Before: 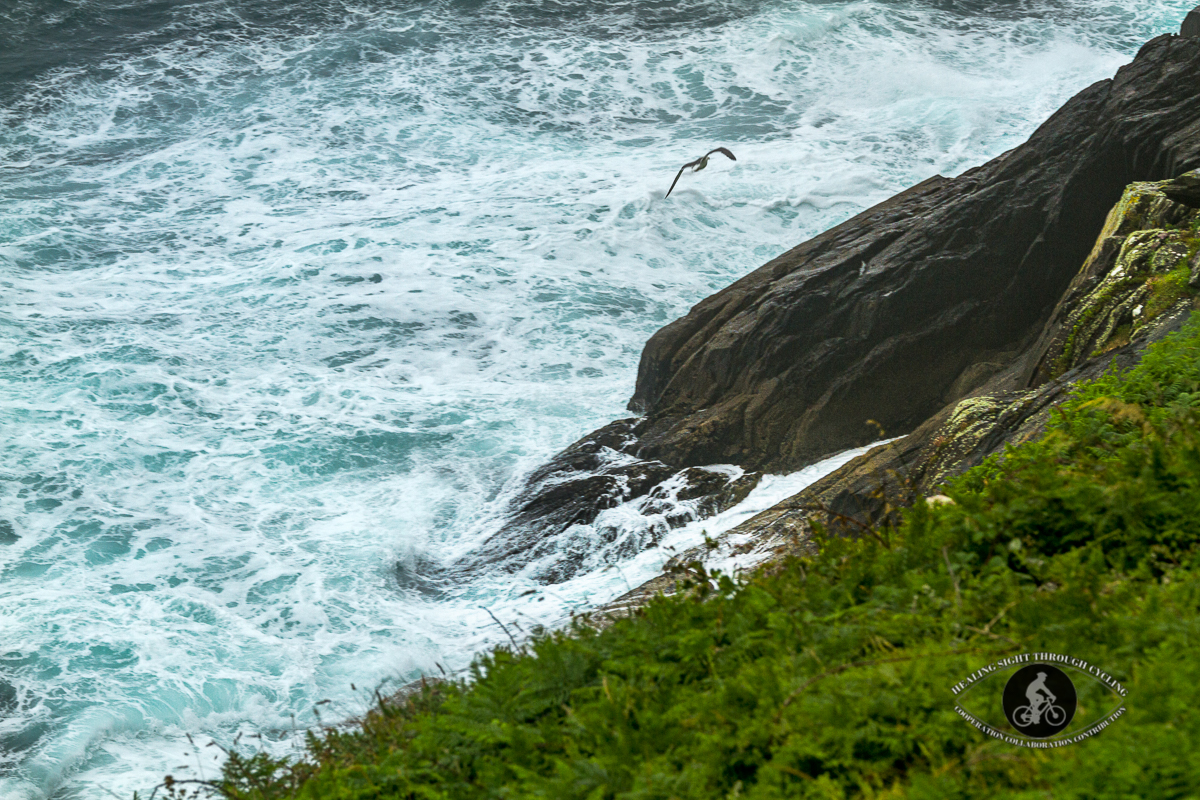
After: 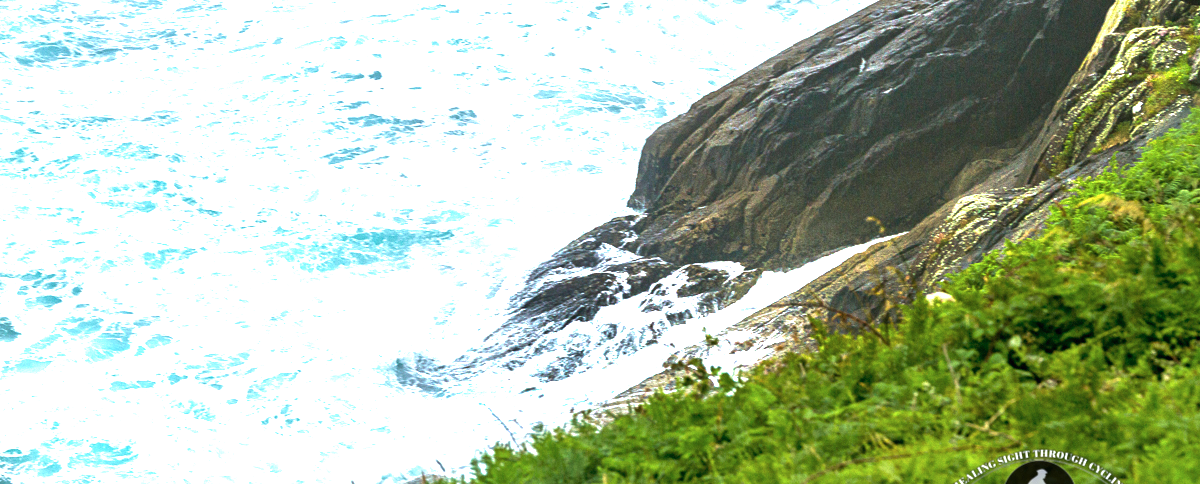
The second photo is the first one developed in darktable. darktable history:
velvia: on, module defaults
exposure: black level correction 0, exposure 1.548 EV, compensate highlight preservation false
crop and rotate: top 25.45%, bottom 13.953%
color calibration: illuminant as shot in camera, x 0.358, y 0.373, temperature 4628.91 K
